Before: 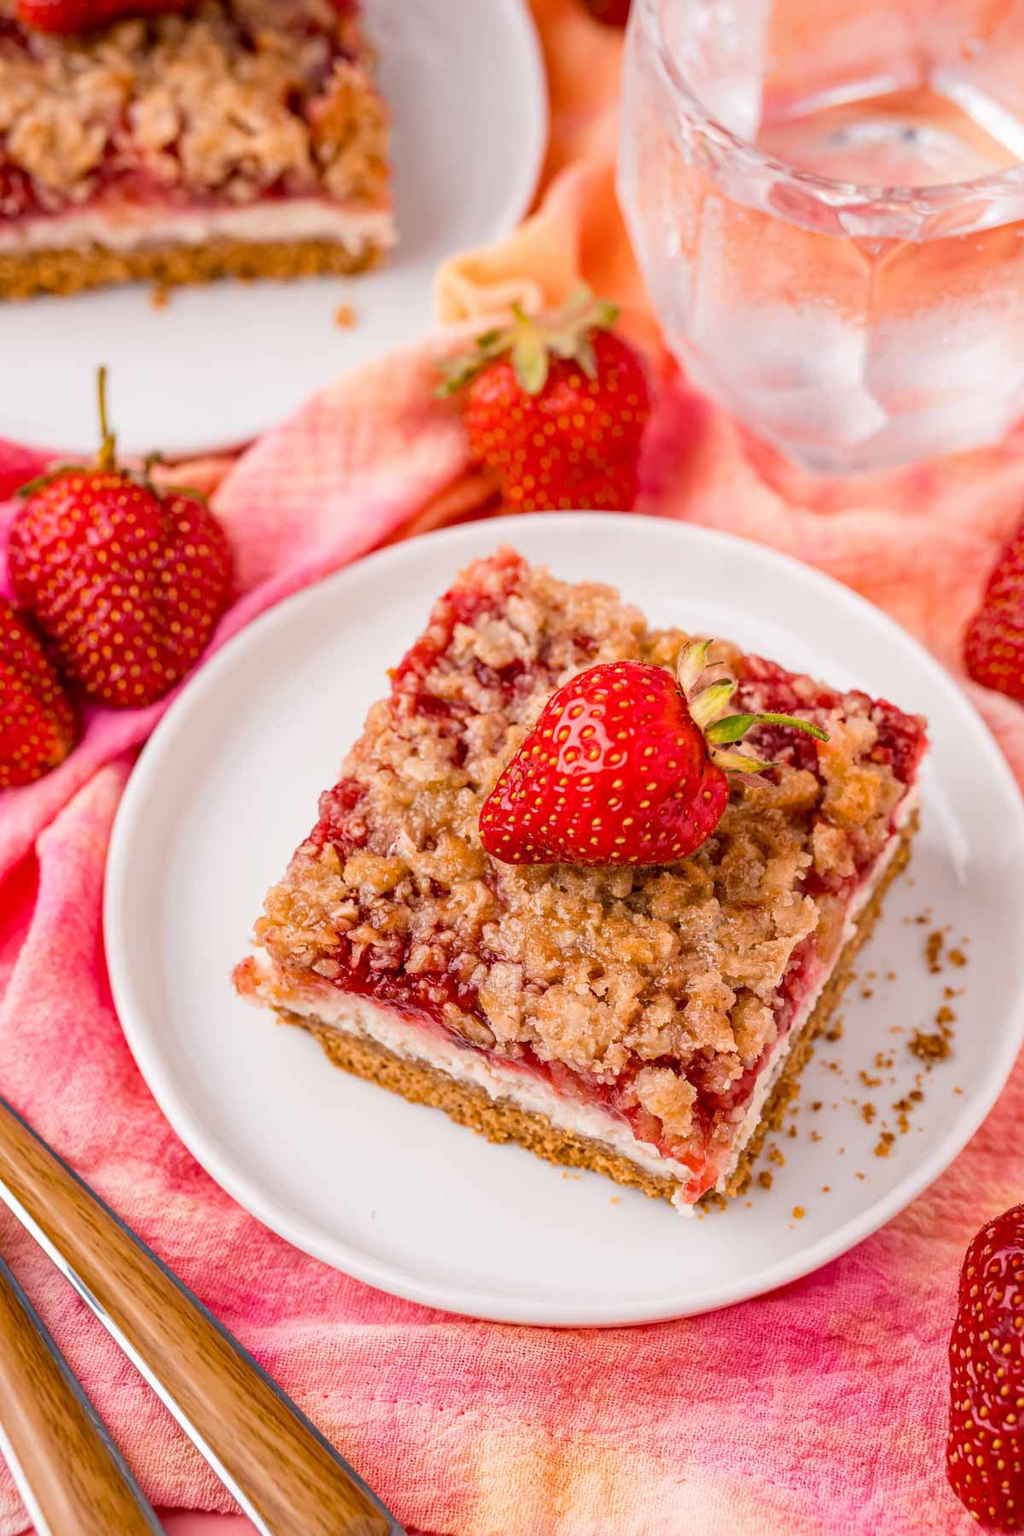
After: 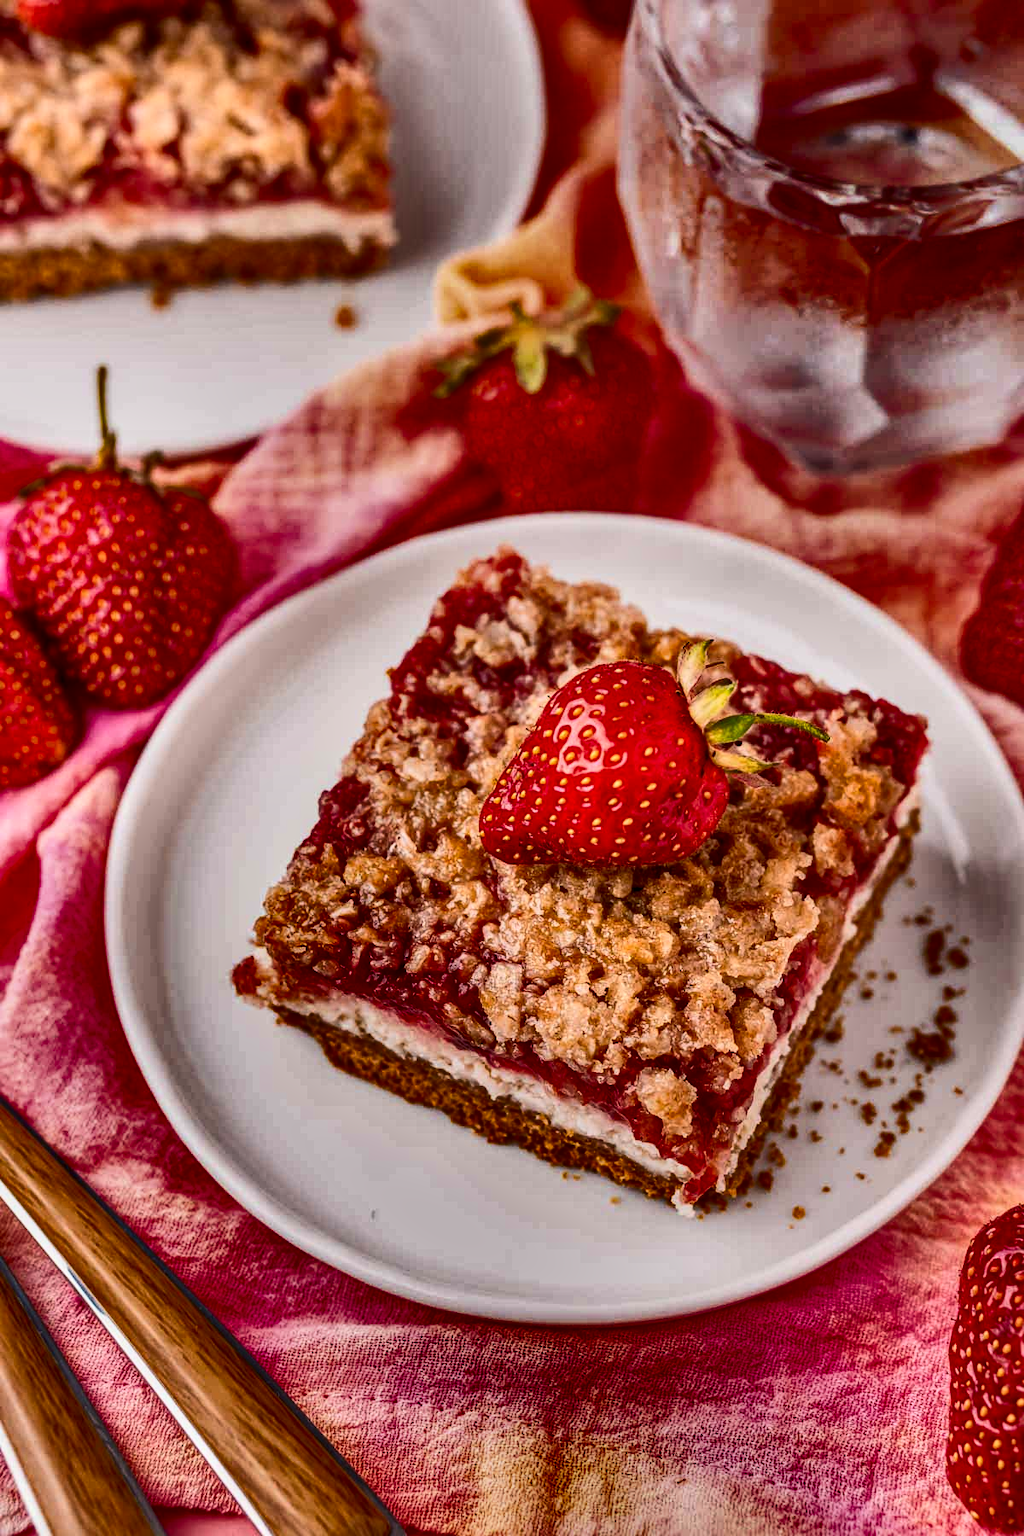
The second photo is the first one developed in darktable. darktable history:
contrast brightness saturation: contrast 0.271
local contrast: detail 130%
shadows and highlights: radius 123.67, shadows 98.79, white point adjustment -3.09, highlights -98.24, soften with gaussian
